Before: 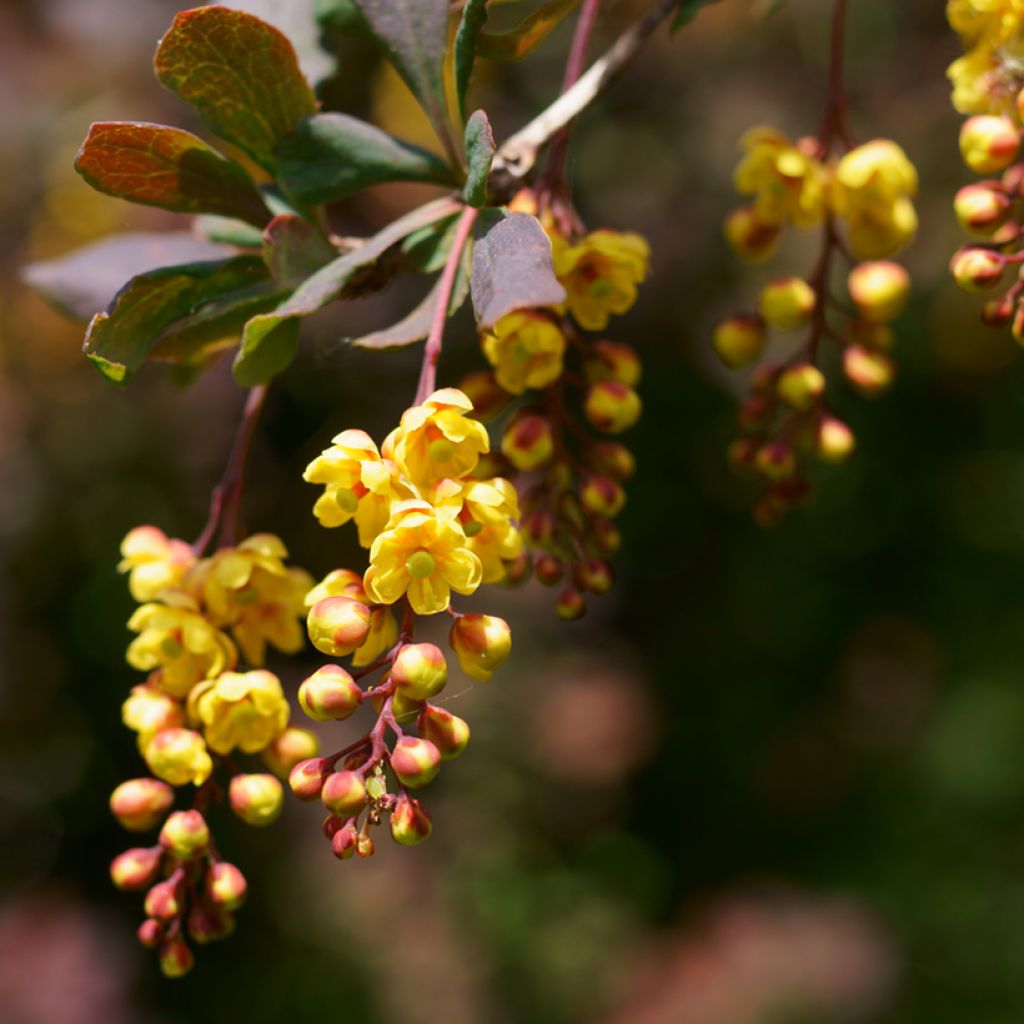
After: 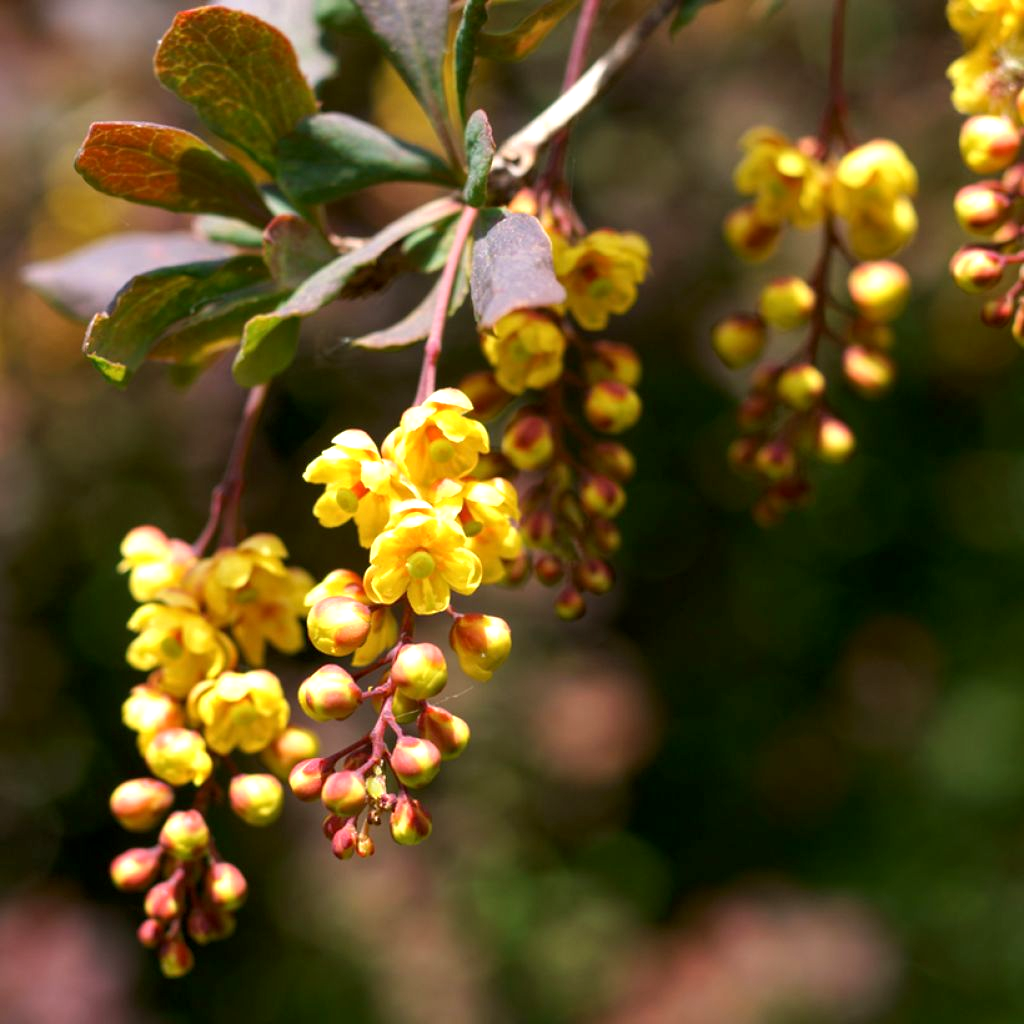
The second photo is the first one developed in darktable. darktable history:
local contrast: highlights 103%, shadows 99%, detail 120%, midtone range 0.2
exposure: black level correction 0.001, exposure 0.498 EV, compensate exposure bias true, compensate highlight preservation false
